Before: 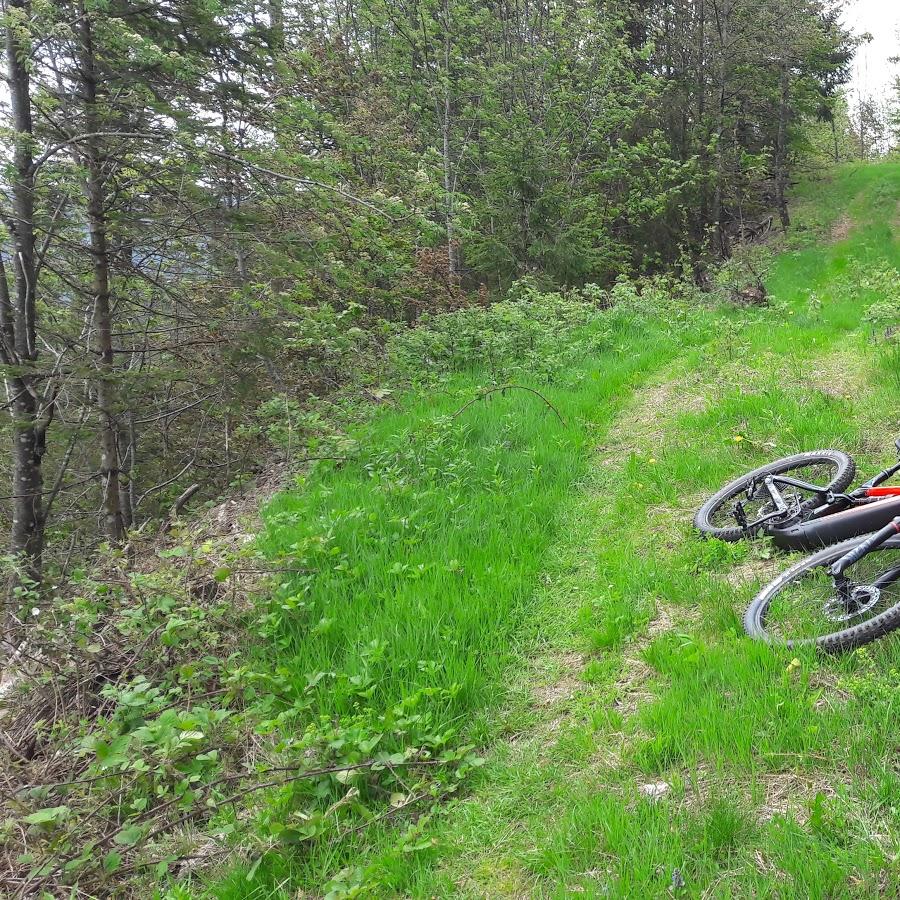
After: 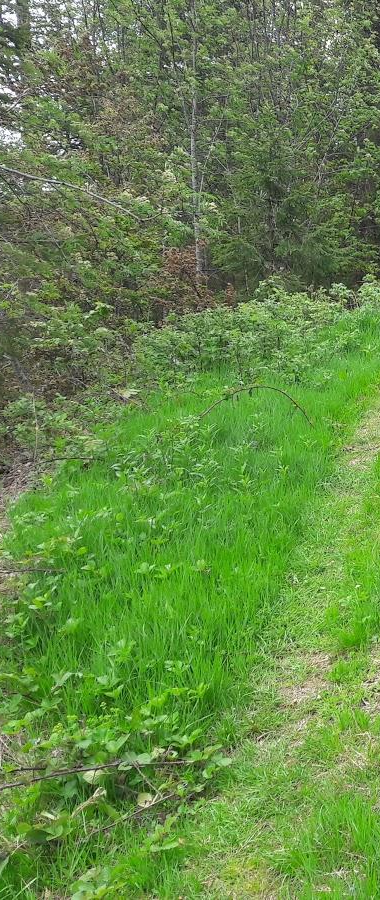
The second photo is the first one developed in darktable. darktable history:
crop: left 28.115%, right 29.586%
